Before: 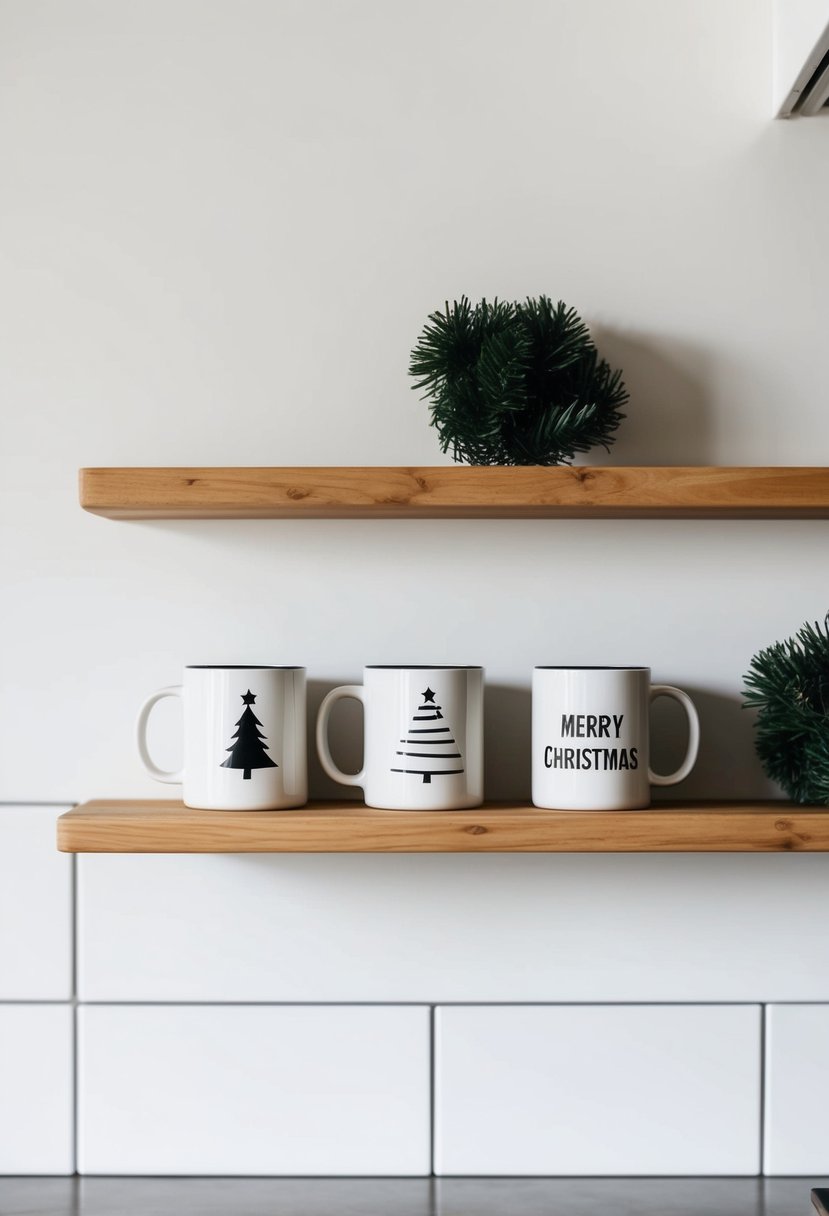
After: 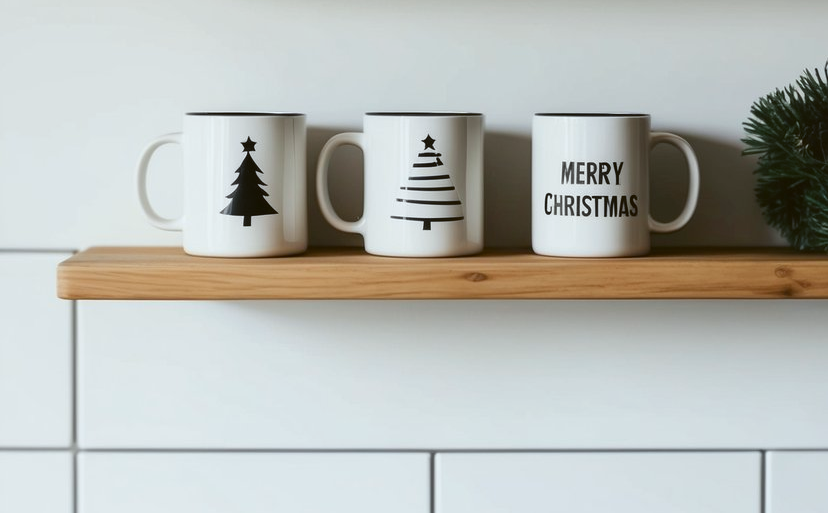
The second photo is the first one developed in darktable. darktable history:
crop: top 45.551%, bottom 12.262%
color balance: lift [1.004, 1.002, 1.002, 0.998], gamma [1, 1.007, 1.002, 0.993], gain [1, 0.977, 1.013, 1.023], contrast -3.64%
